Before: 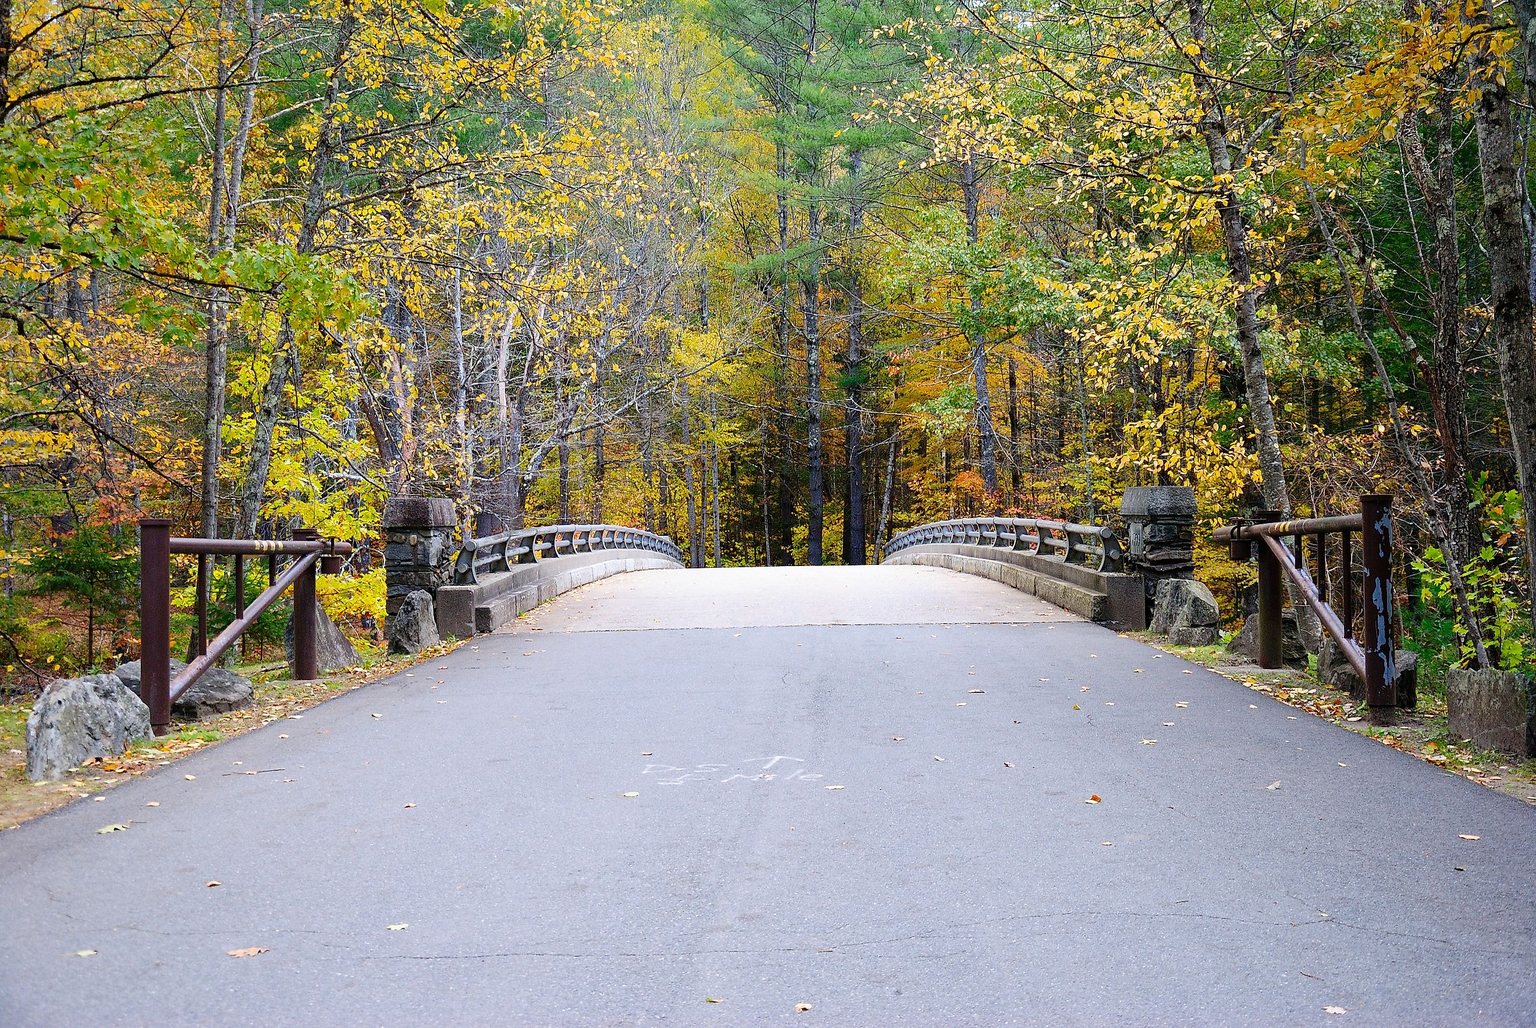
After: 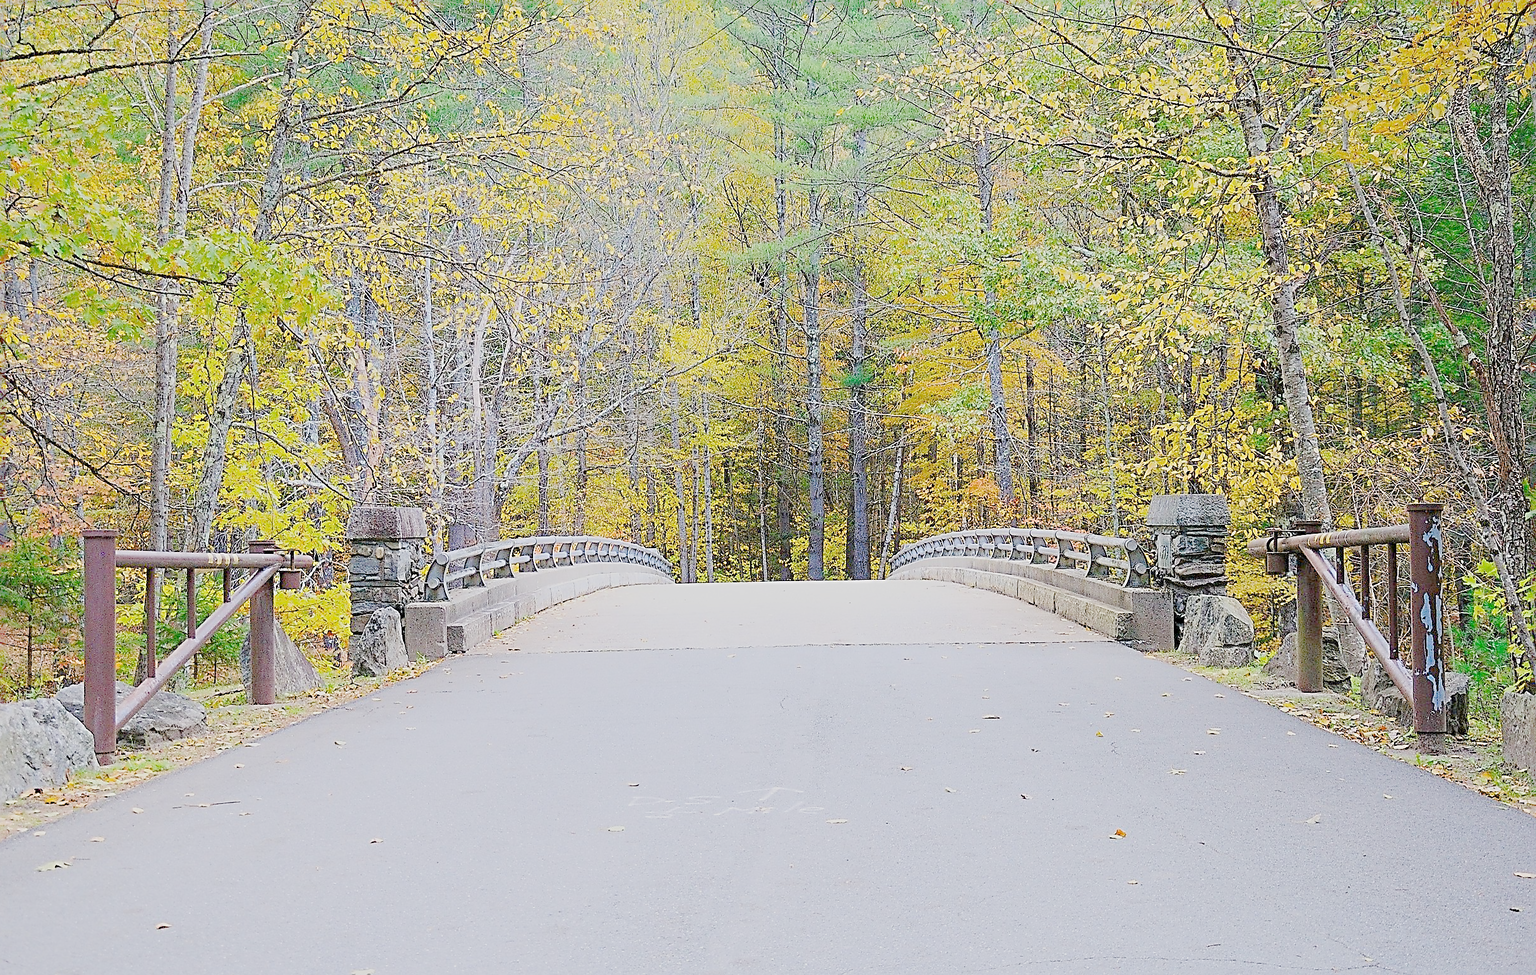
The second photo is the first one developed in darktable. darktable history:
crop: left 4.13%, top 3%, right 3.68%, bottom 9.53%
levels: levels [0, 0.467, 1]
sharpen: radius 3.56, amount 0.927, threshold 2
filmic rgb: hardness 4.17, contrast 0.84, color science v6 (2022)
